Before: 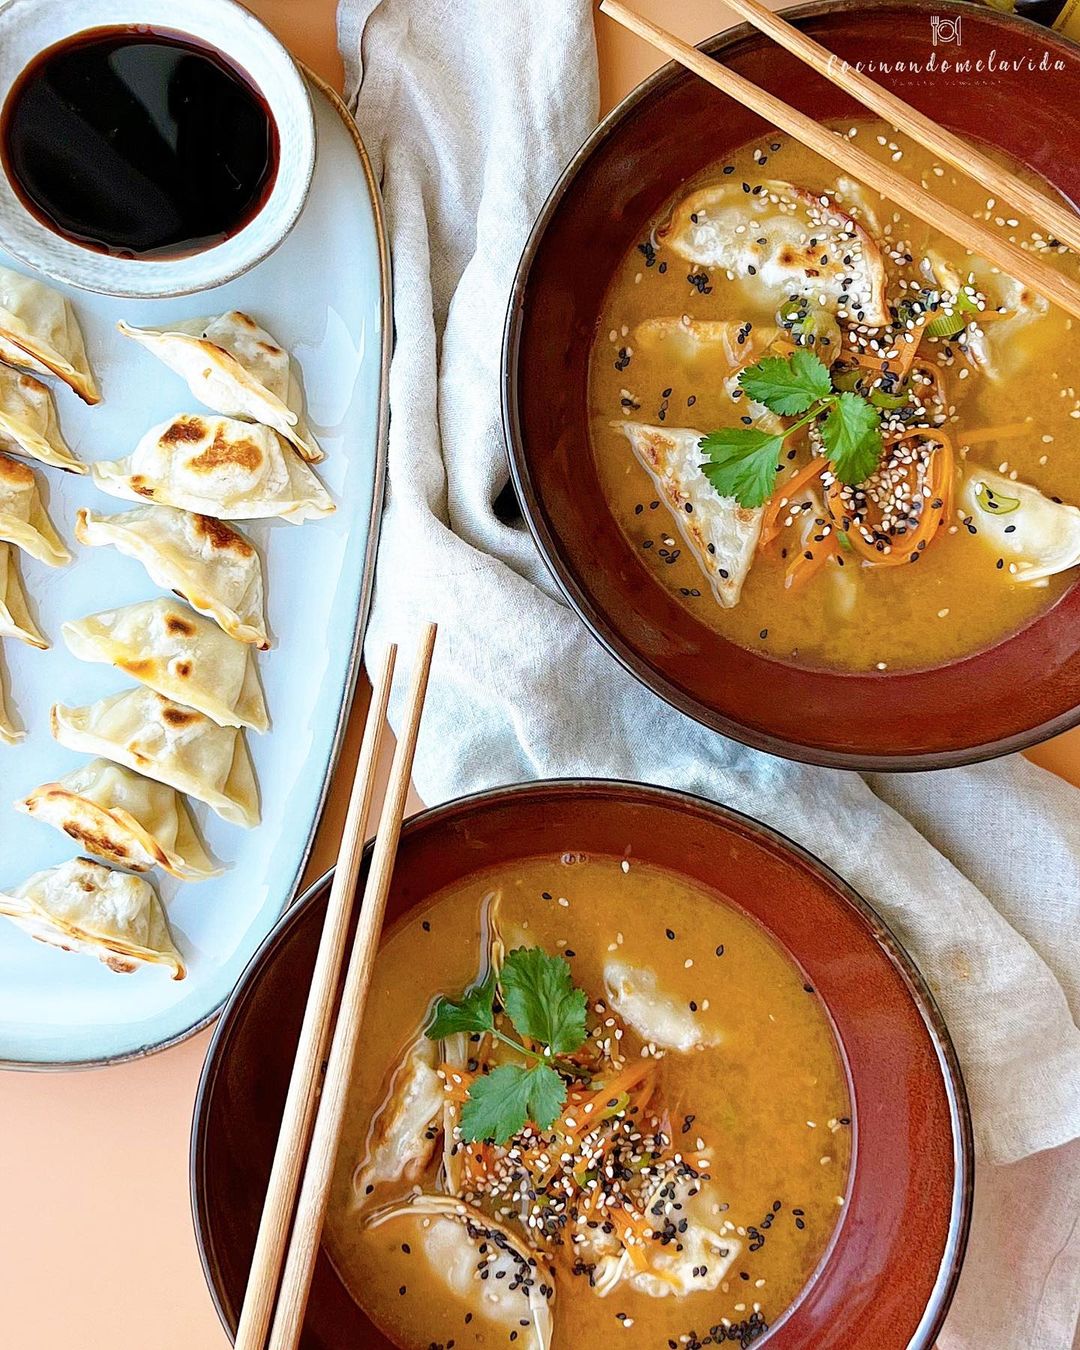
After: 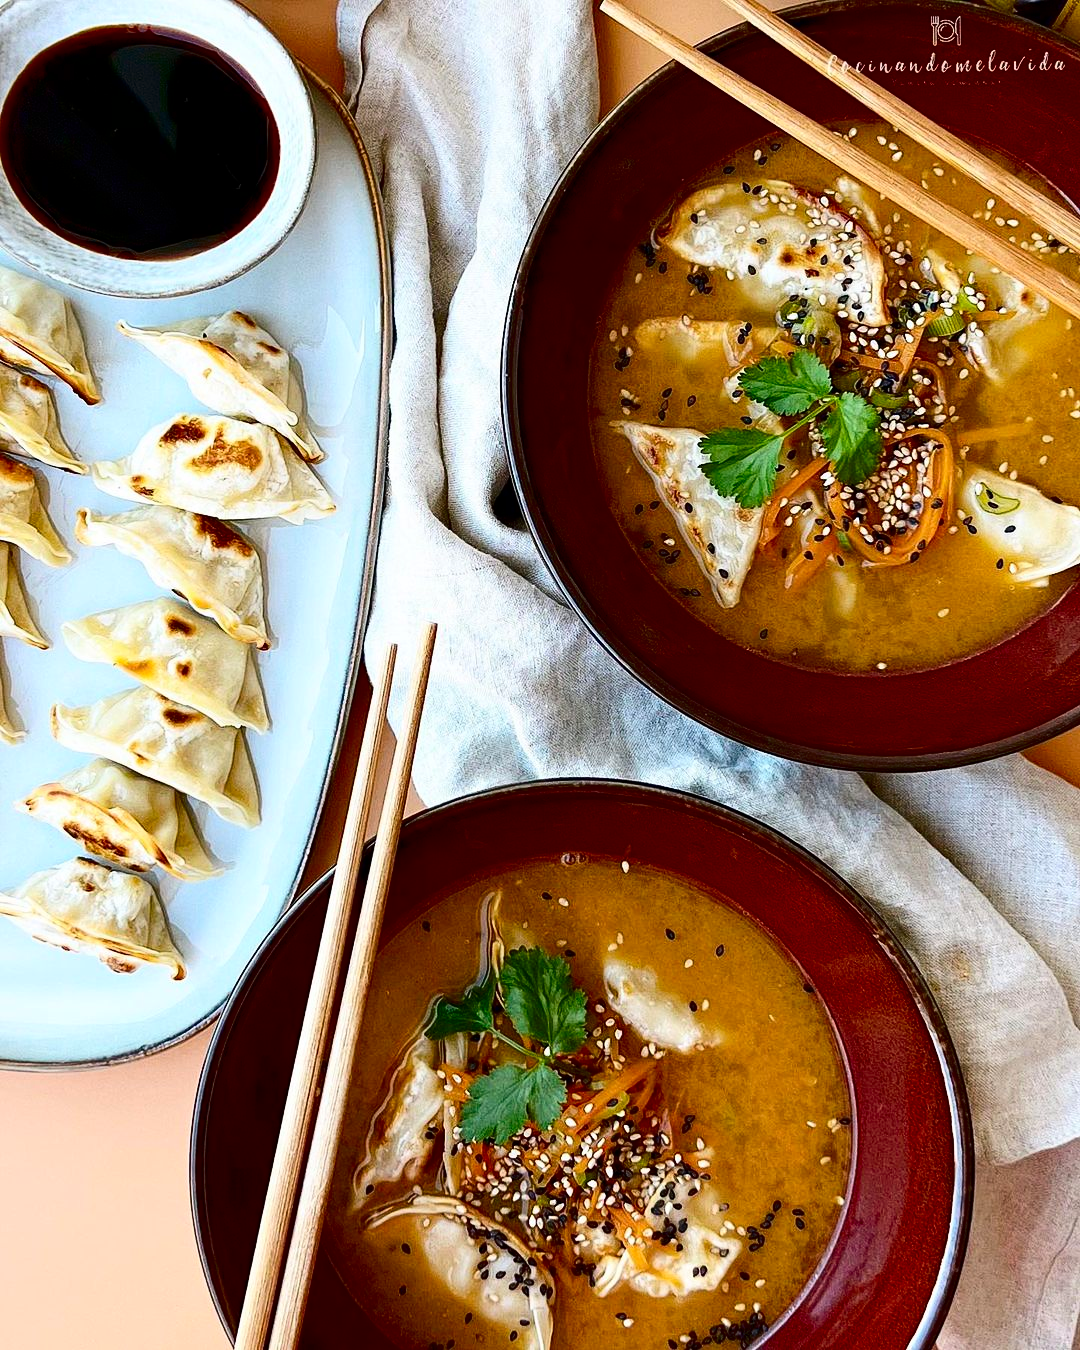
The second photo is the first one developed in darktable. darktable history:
contrast brightness saturation: contrast 0.242, brightness -0.232, saturation 0.141
